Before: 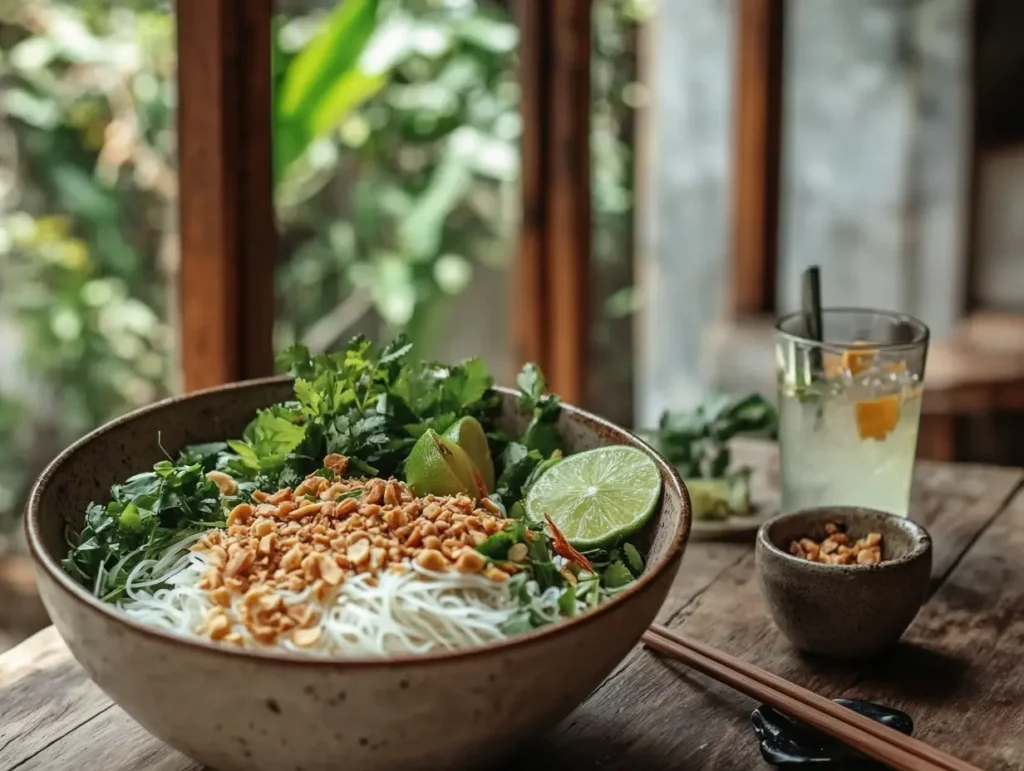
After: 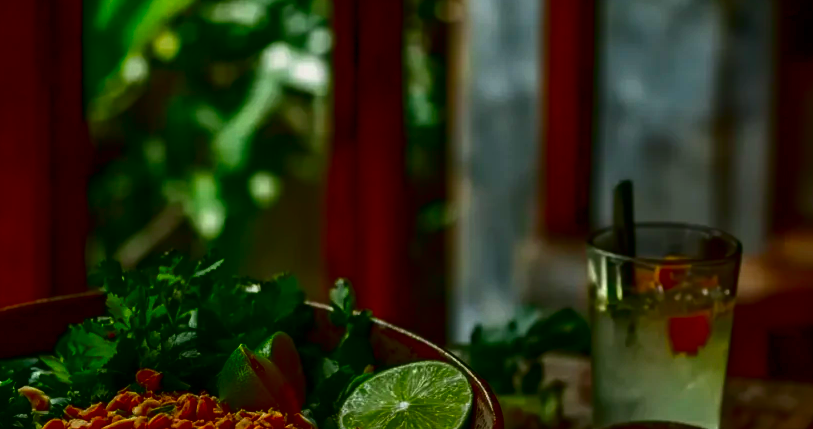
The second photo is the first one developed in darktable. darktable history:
contrast brightness saturation: brightness -1, saturation 1
crop: left 18.38%, top 11.092%, right 2.134%, bottom 33.217%
